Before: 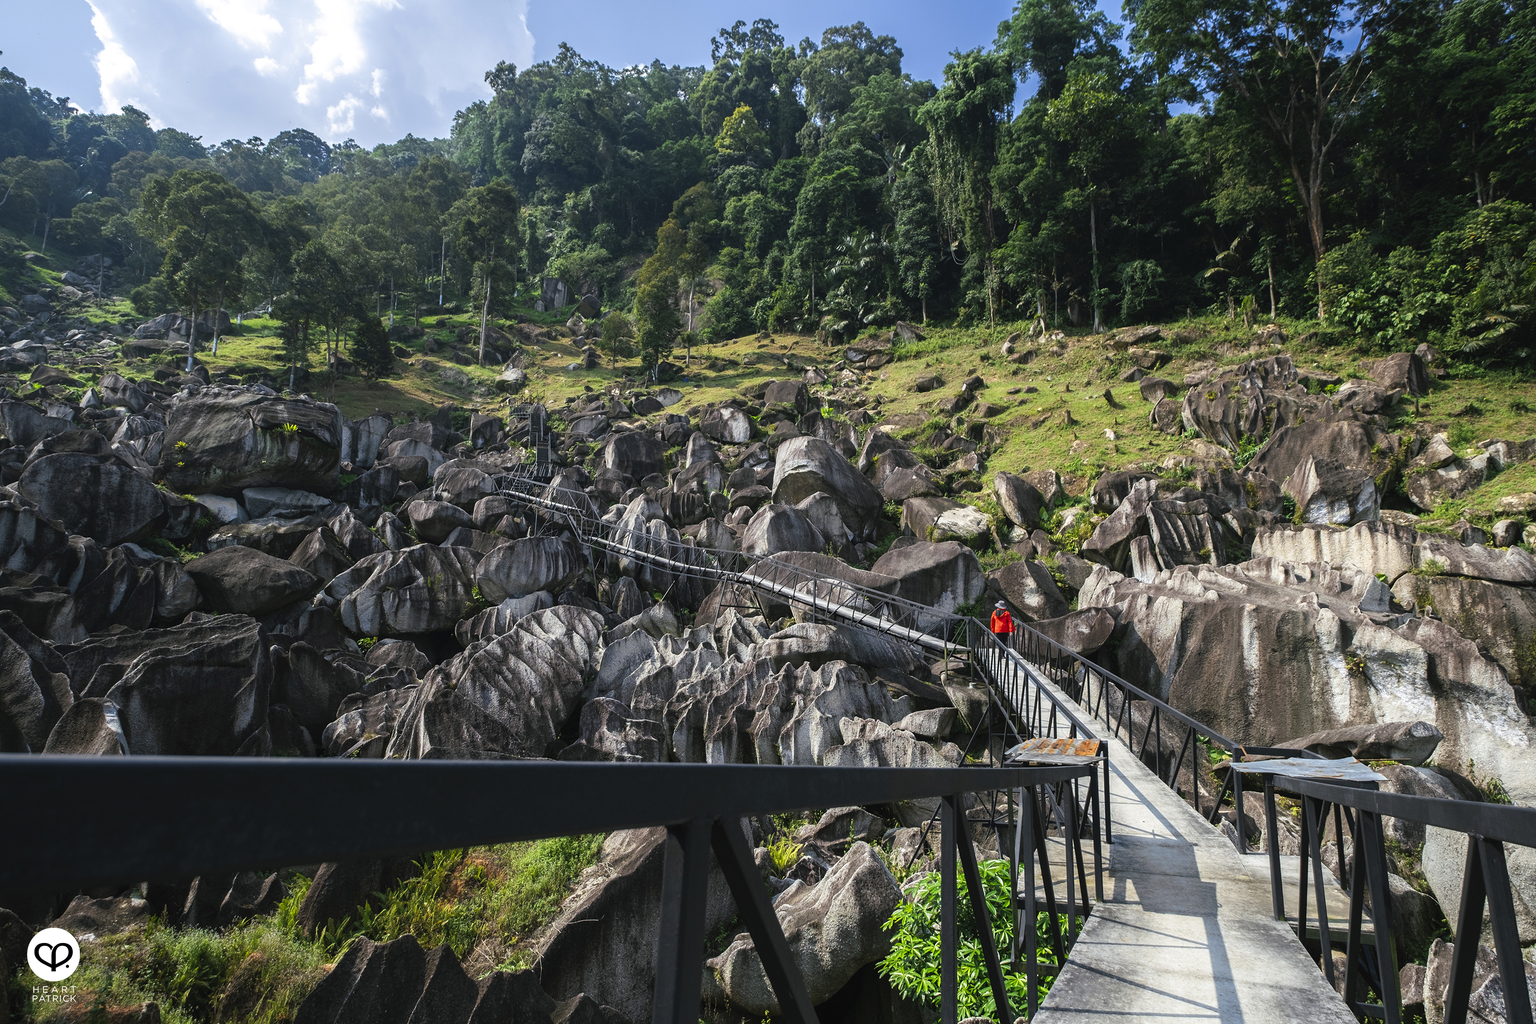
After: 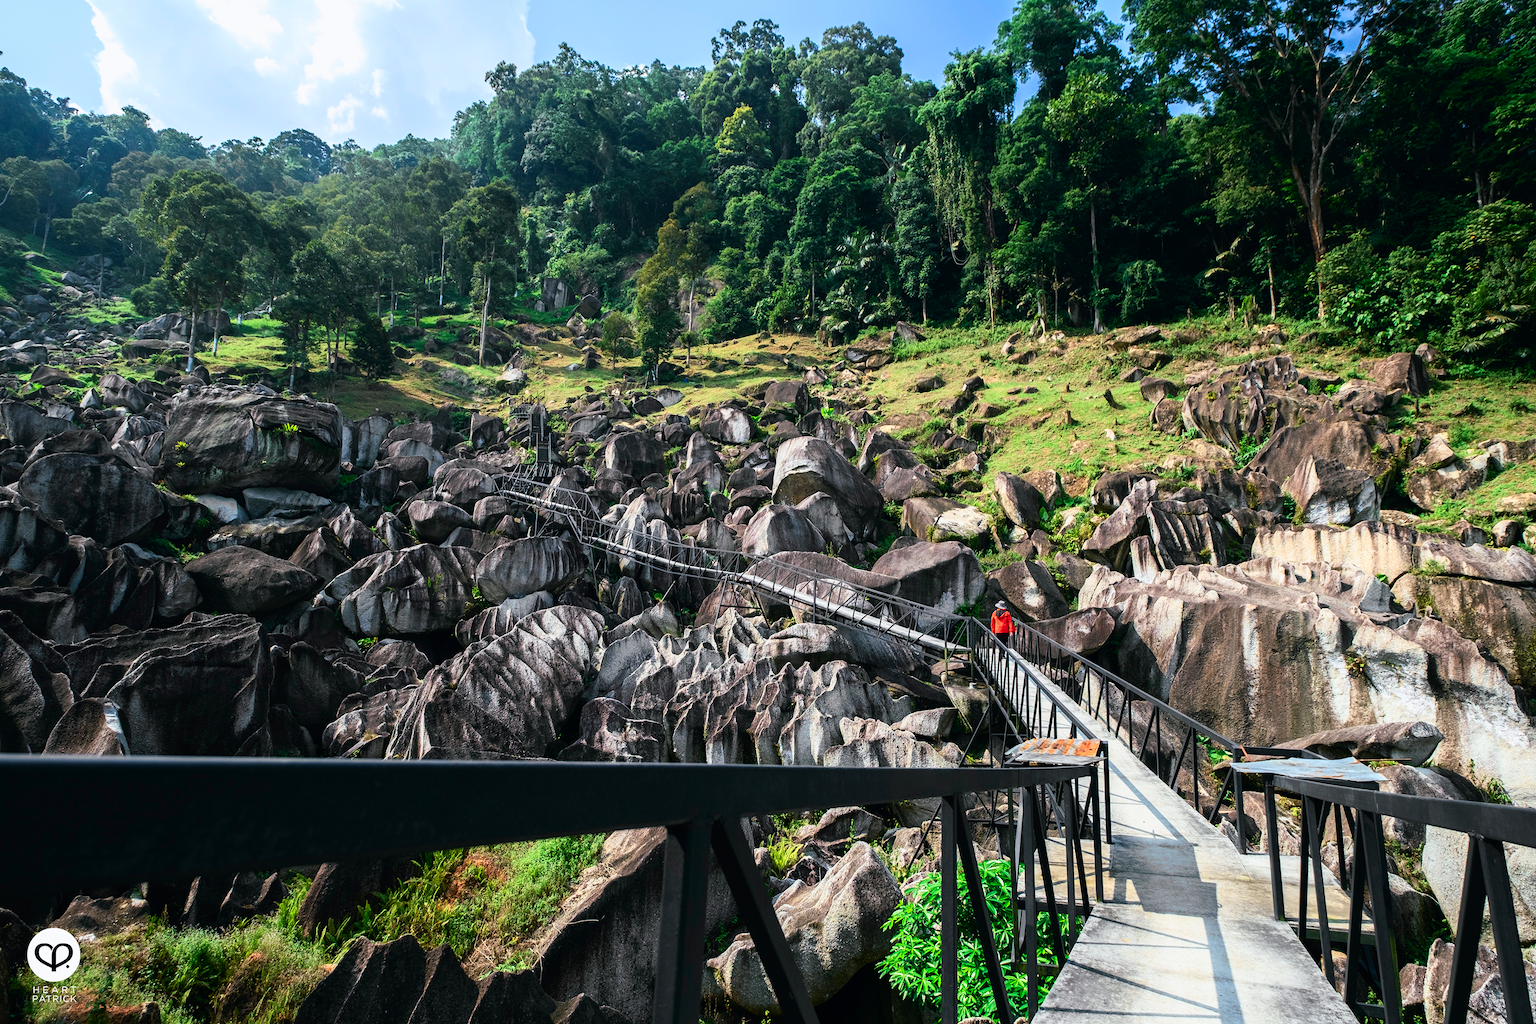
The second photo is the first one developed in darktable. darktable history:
tone curve: curves: ch0 [(0, 0) (0.051, 0.03) (0.096, 0.071) (0.241, 0.247) (0.455, 0.525) (0.594, 0.697) (0.741, 0.845) (0.871, 0.933) (1, 0.984)]; ch1 [(0, 0) (0.1, 0.038) (0.318, 0.243) (0.399, 0.351) (0.478, 0.469) (0.499, 0.499) (0.534, 0.549) (0.565, 0.594) (0.601, 0.634) (0.666, 0.7) (1, 1)]; ch2 [(0, 0) (0.453, 0.45) (0.479, 0.483) (0.504, 0.499) (0.52, 0.519) (0.541, 0.559) (0.592, 0.612) (0.824, 0.815) (1, 1)], color space Lab, independent channels, preserve colors none
